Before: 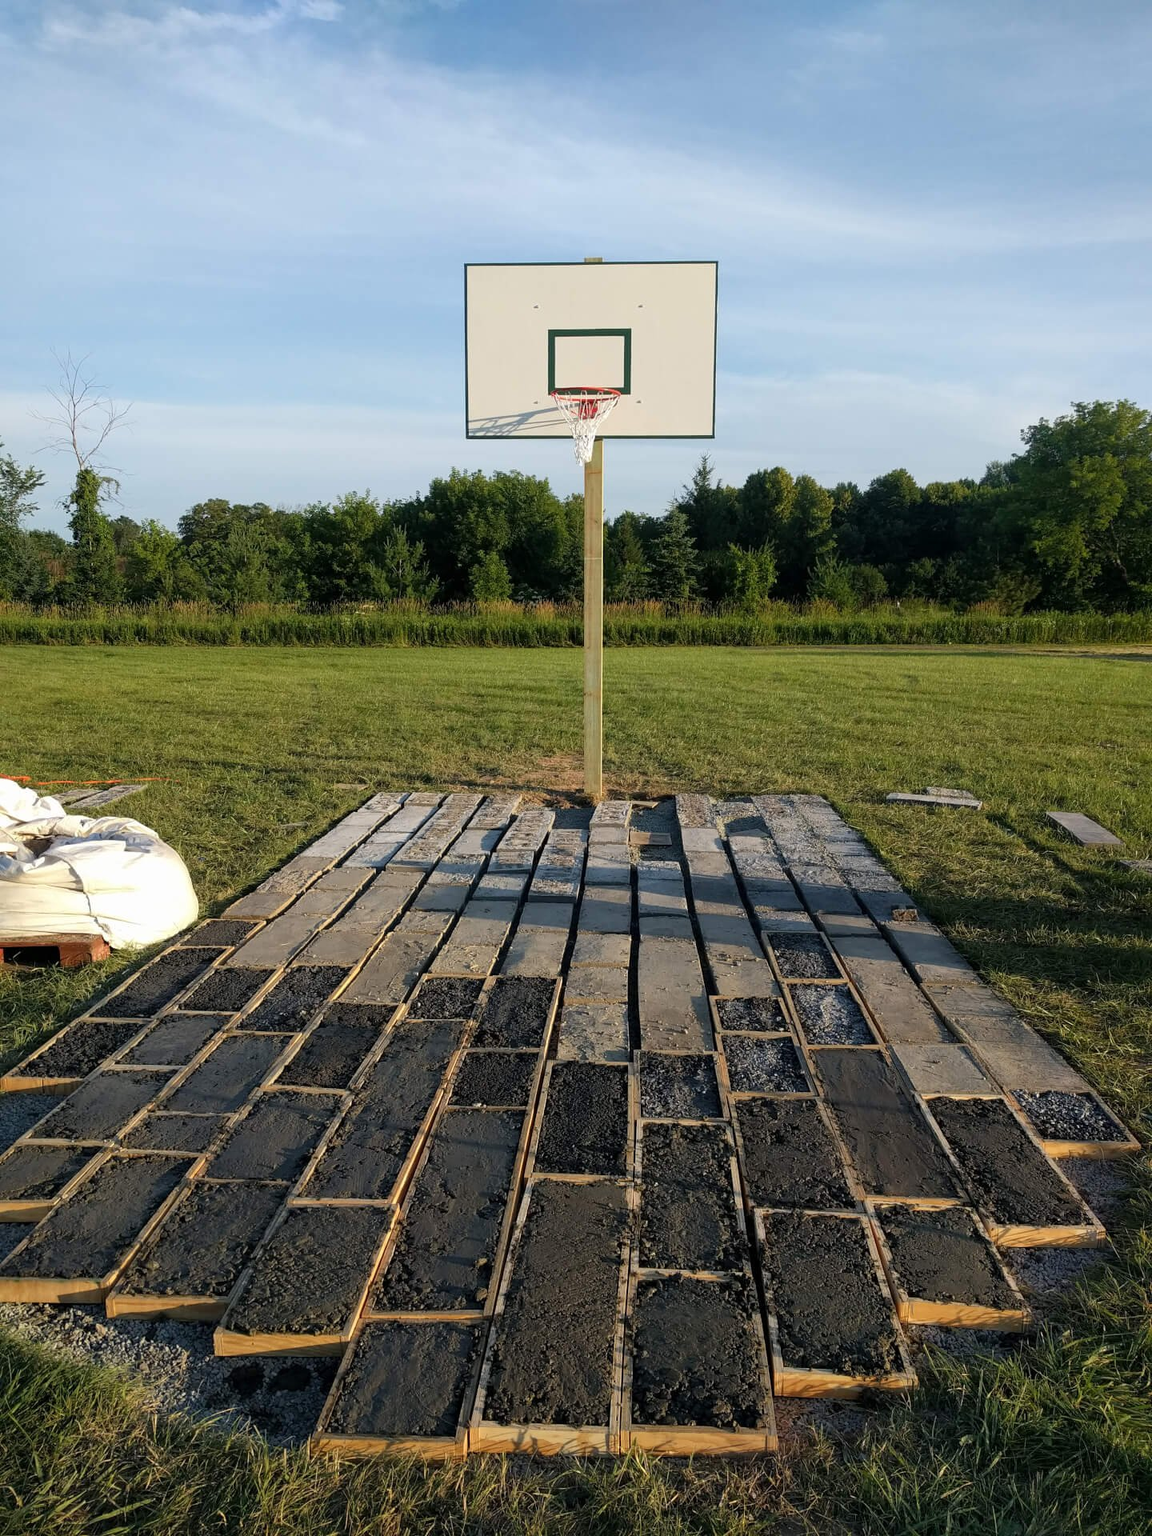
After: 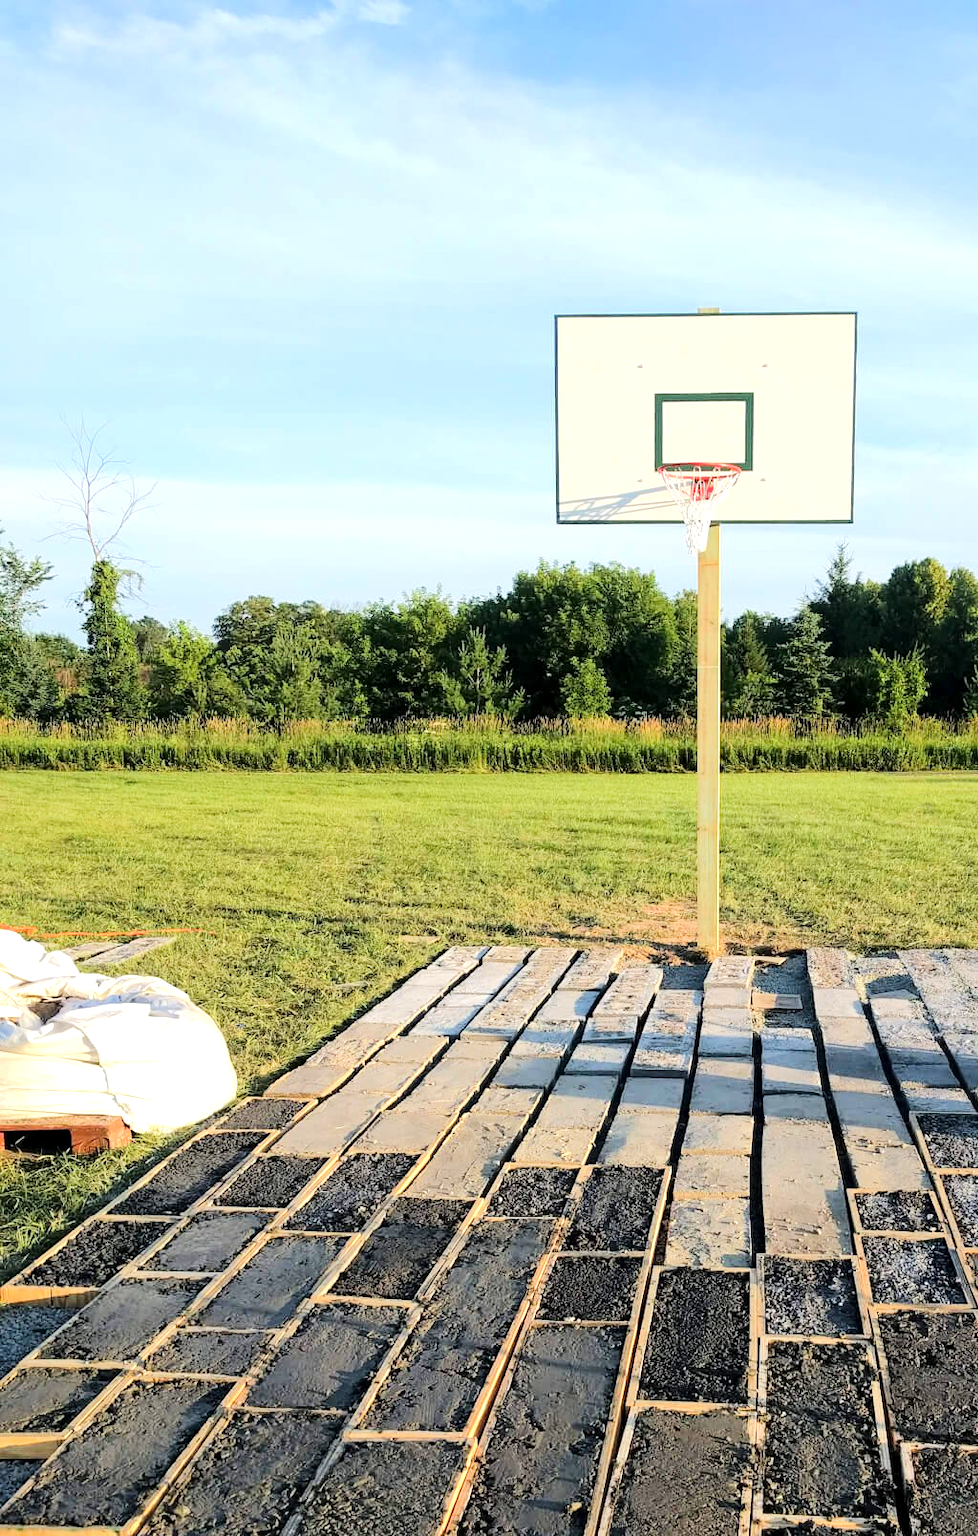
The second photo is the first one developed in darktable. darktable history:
crop: right 28.851%, bottom 16.224%
exposure: black level correction 0.001, exposure 0.498 EV, compensate exposure bias true, compensate highlight preservation false
tone equalizer: -7 EV 0.153 EV, -6 EV 0.638 EV, -5 EV 1.18 EV, -4 EV 1.32 EV, -3 EV 1.17 EV, -2 EV 0.6 EV, -1 EV 0.155 EV, edges refinement/feathering 500, mask exposure compensation -1.57 EV, preserve details no
